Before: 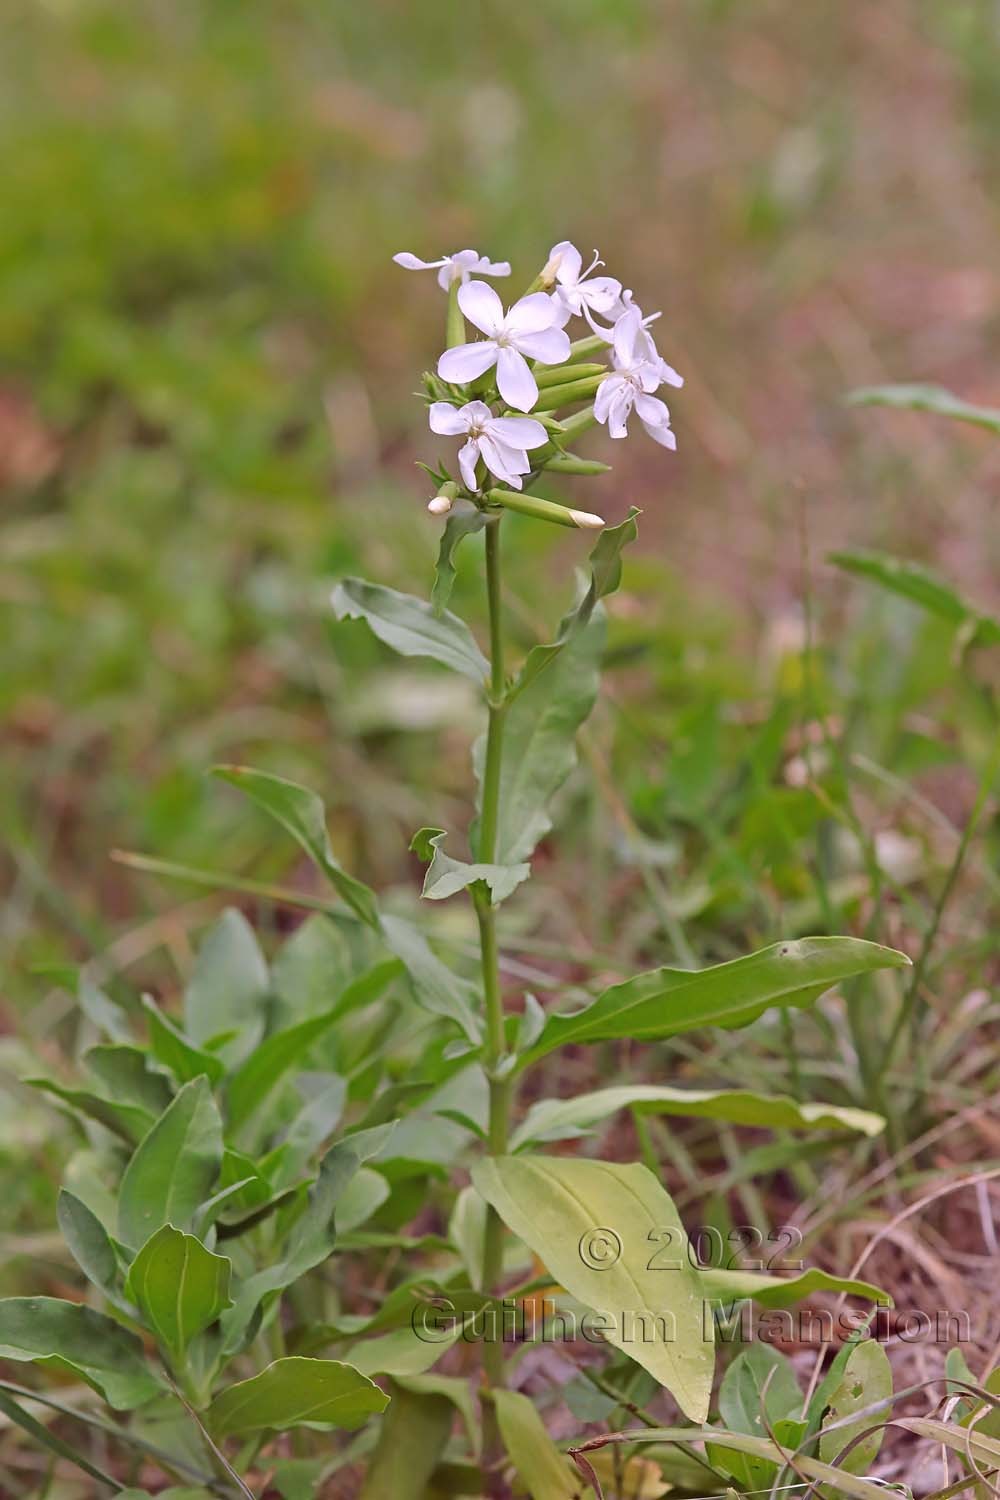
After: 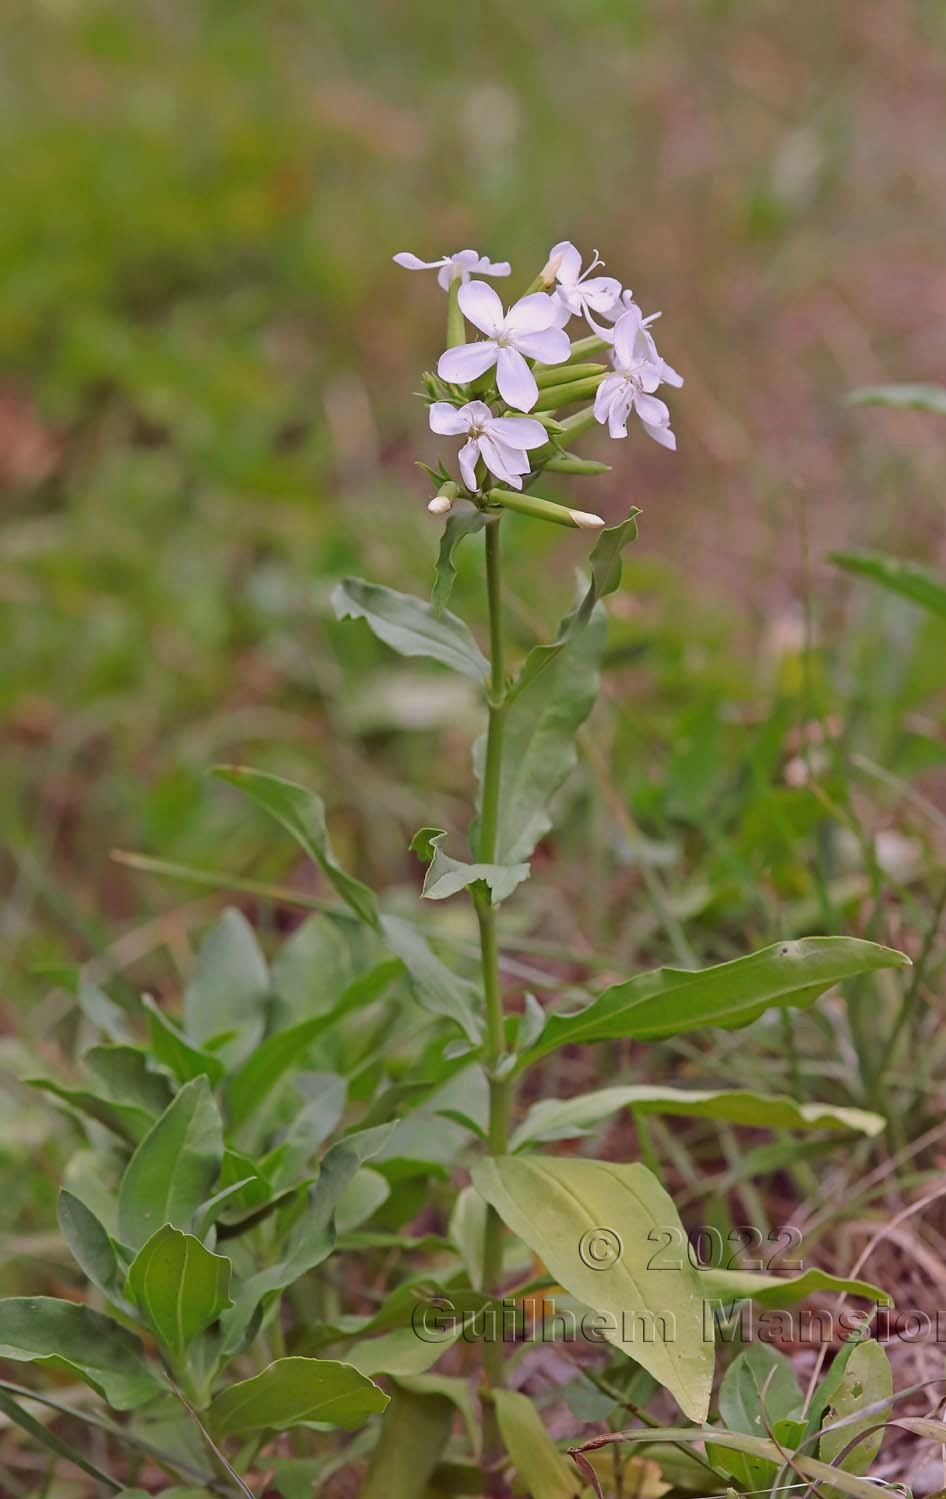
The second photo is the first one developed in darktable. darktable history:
exposure: exposure -0.26 EV, compensate highlight preservation false
crop and rotate: left 0%, right 5.374%
